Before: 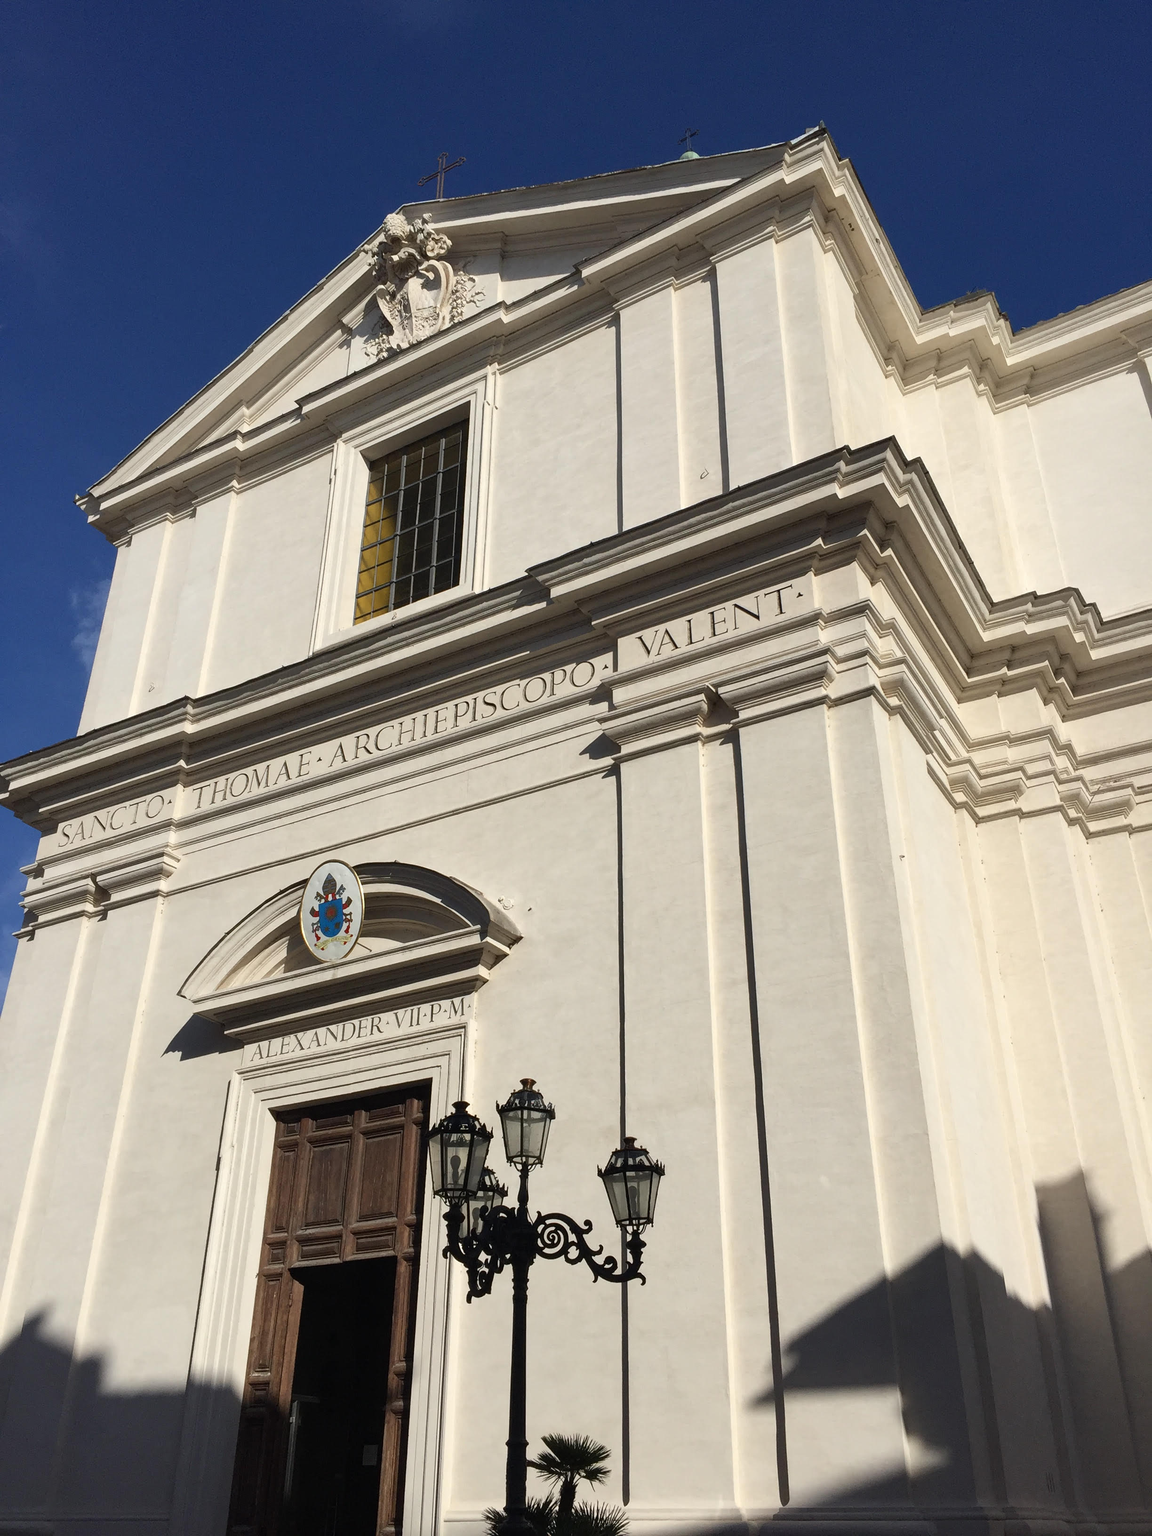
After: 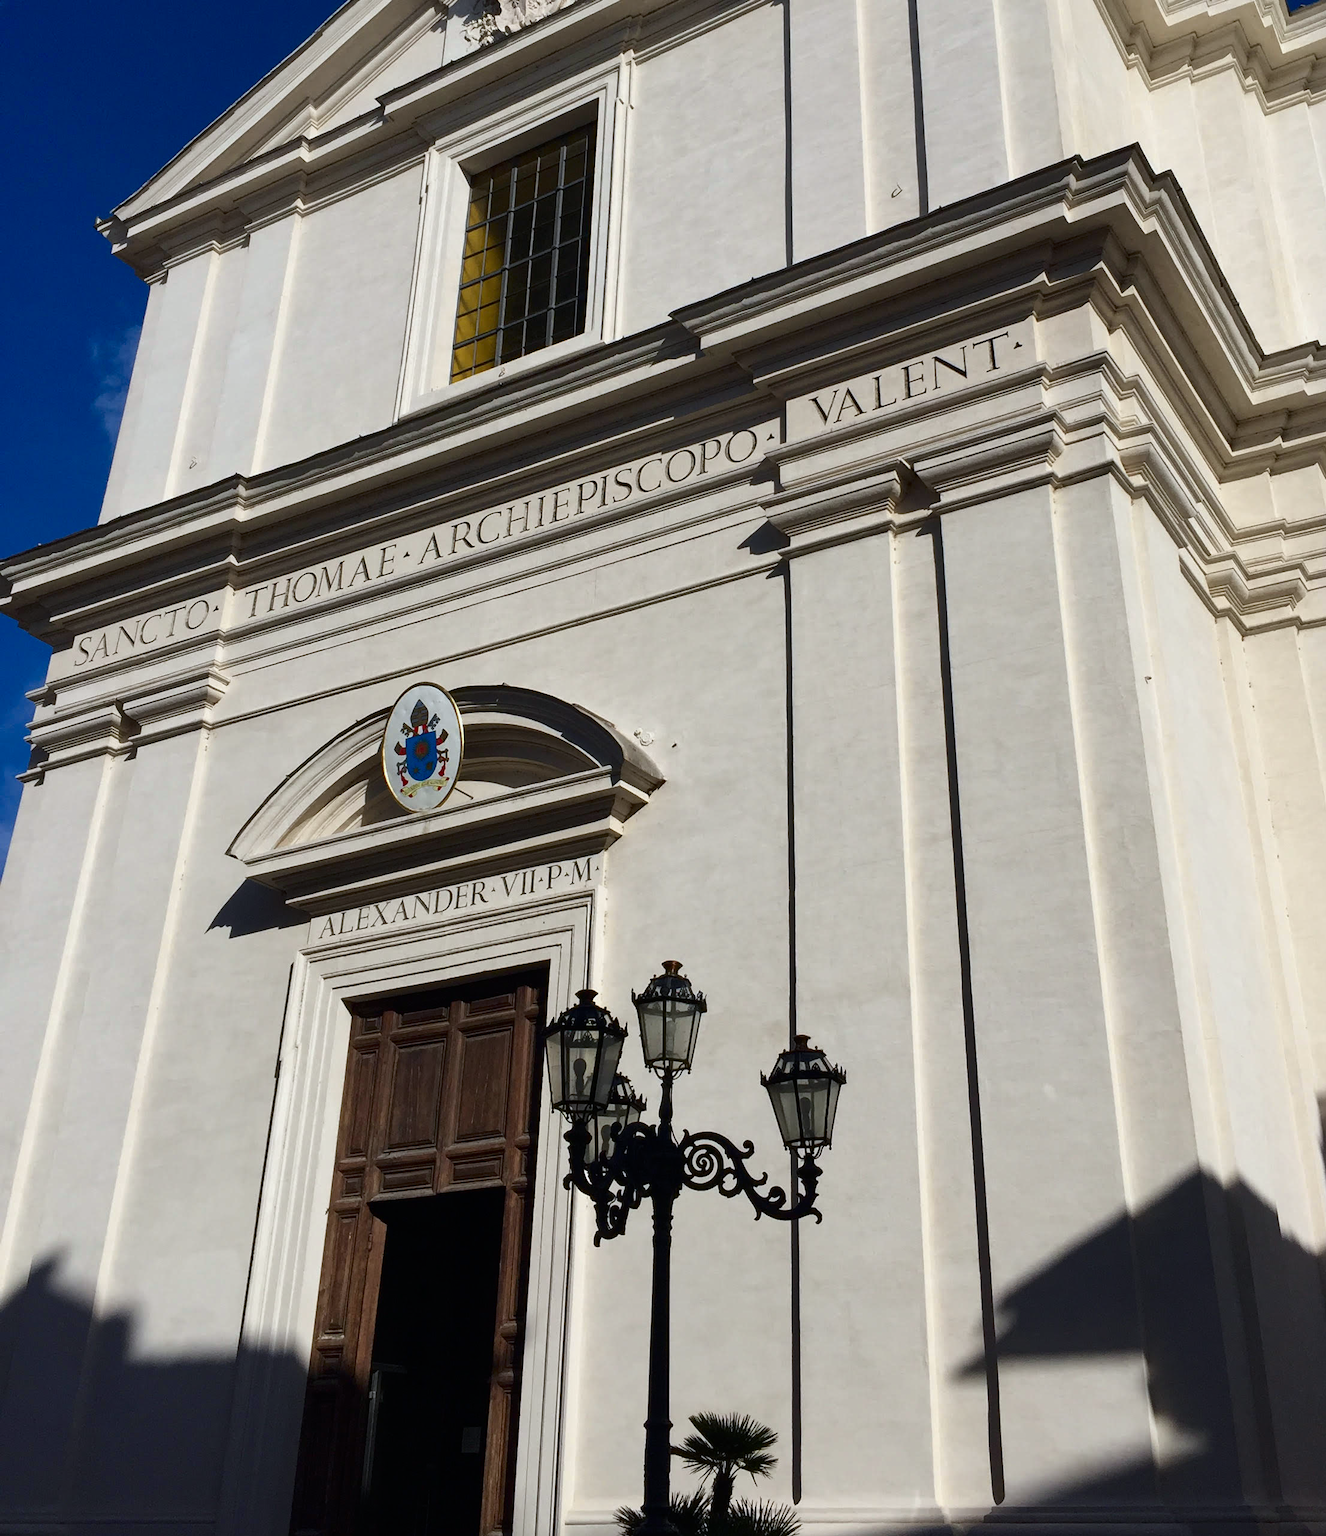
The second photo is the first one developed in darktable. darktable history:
crop: top 21.081%, right 9.336%, bottom 0.311%
contrast brightness saturation: contrast 0.067, brightness -0.127, saturation 0.061
local contrast: mode bilateral grid, contrast 20, coarseness 51, detail 102%, midtone range 0.2
color calibration: output R [0.994, 0.059, -0.119, 0], output G [-0.036, 1.09, -0.119, 0], output B [0.078, -0.108, 0.961, 0], illuminant as shot in camera, x 0.358, y 0.373, temperature 4628.91 K
